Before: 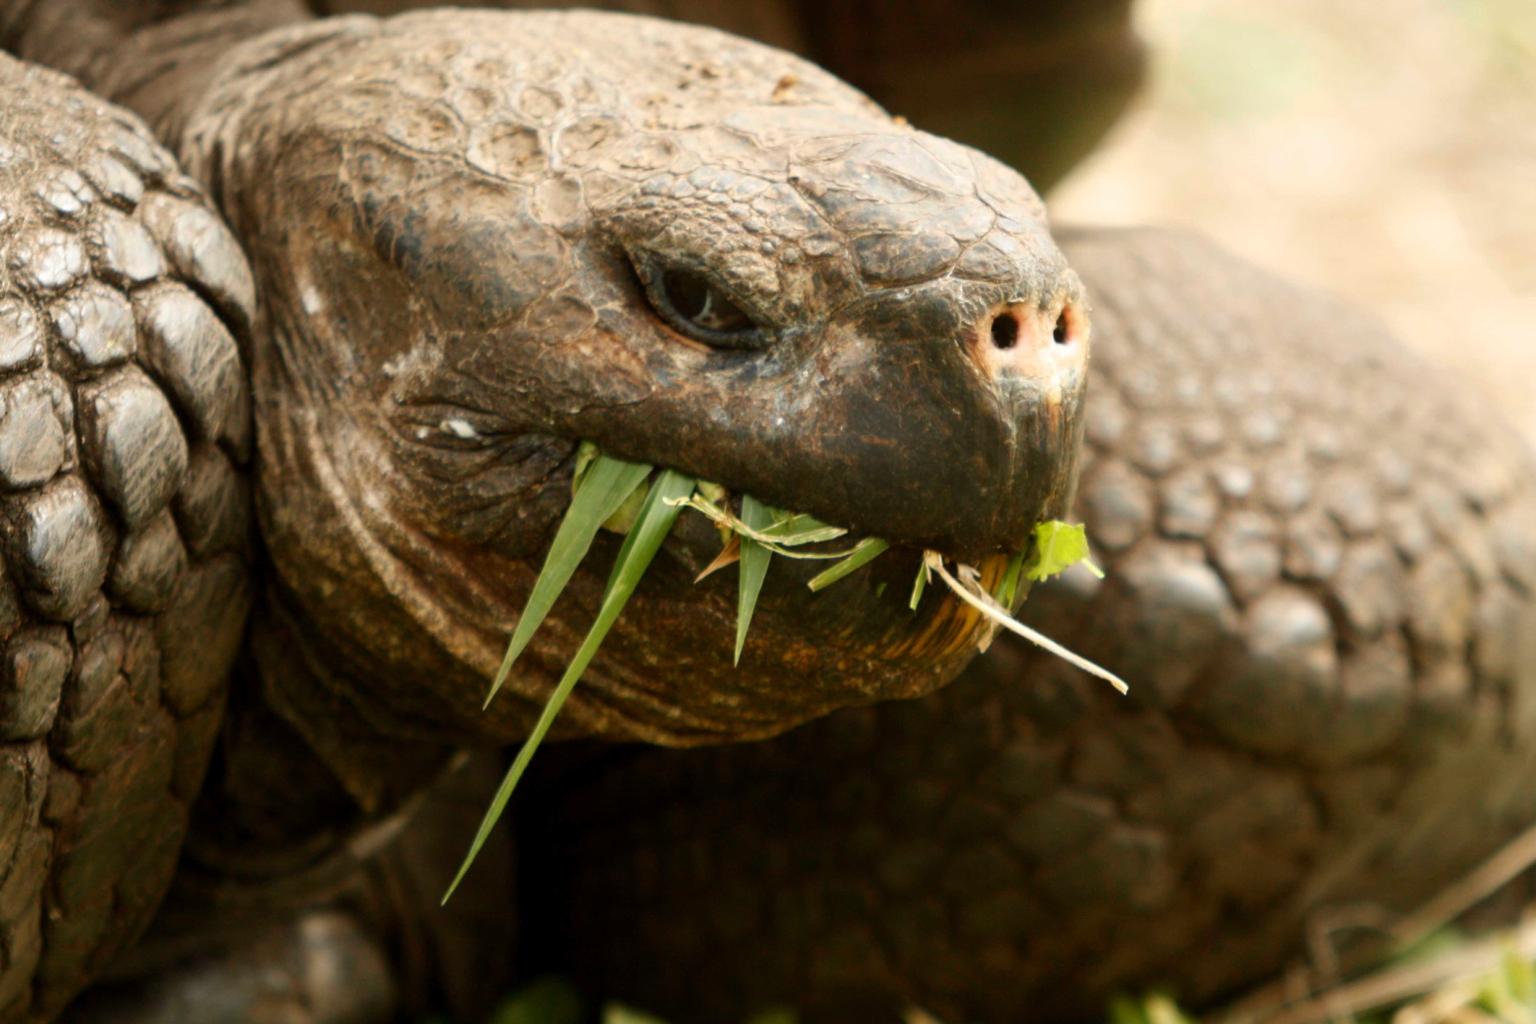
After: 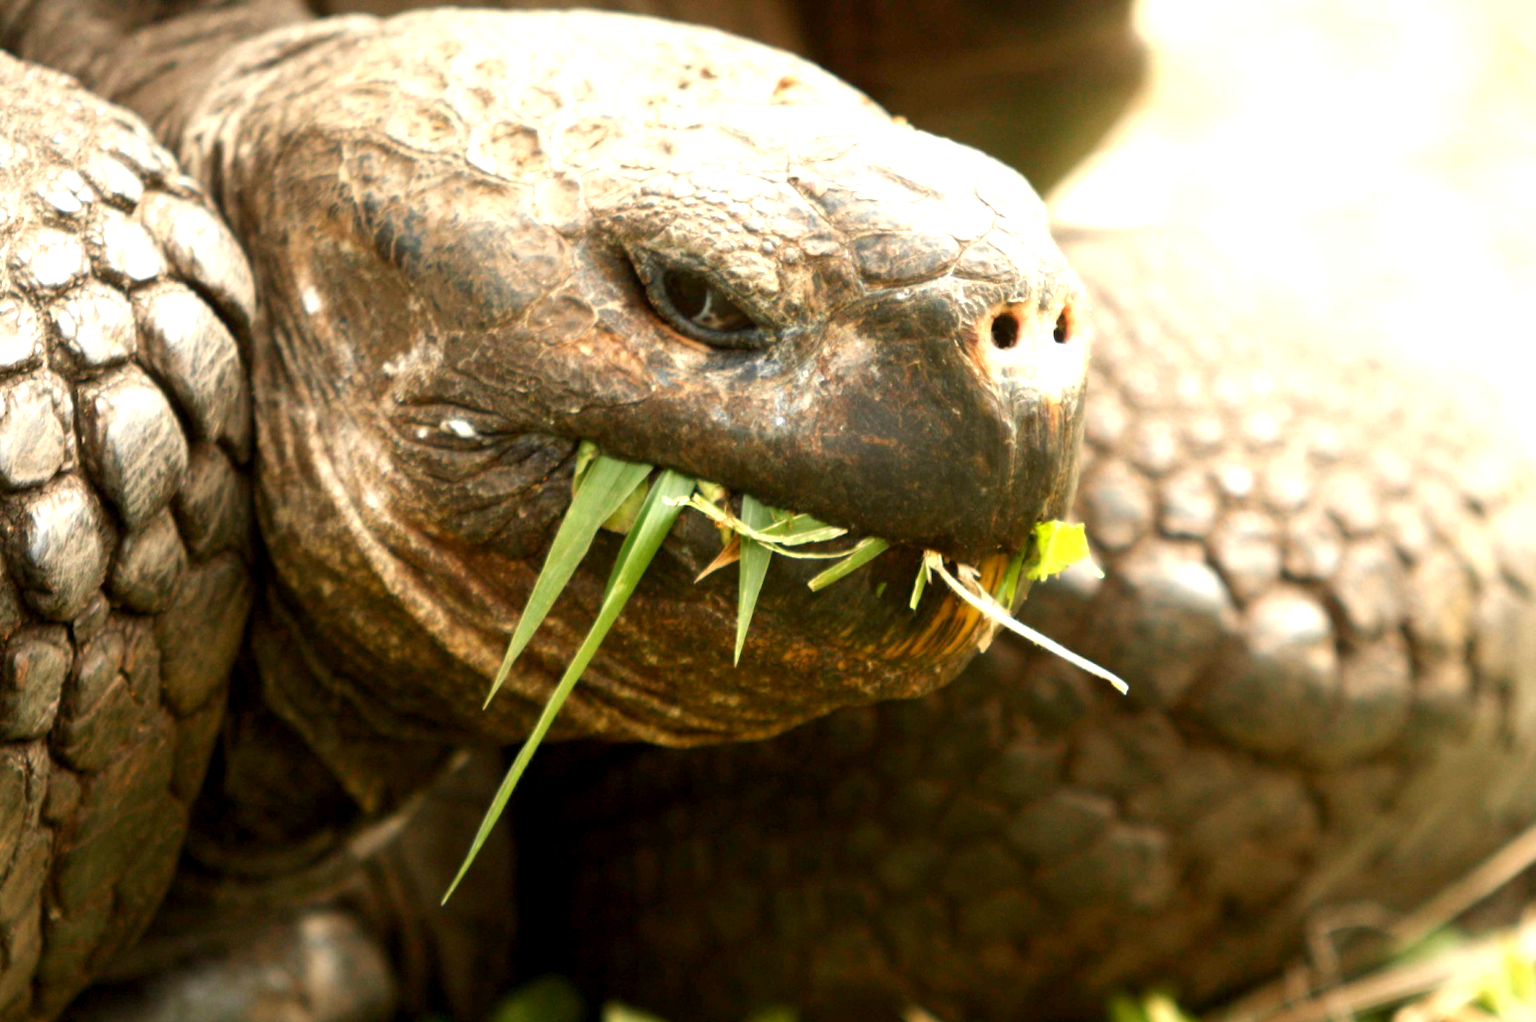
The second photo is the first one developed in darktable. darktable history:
exposure: black level correction 0.001, exposure 0.962 EV, compensate highlight preservation false
crop: bottom 0.066%
